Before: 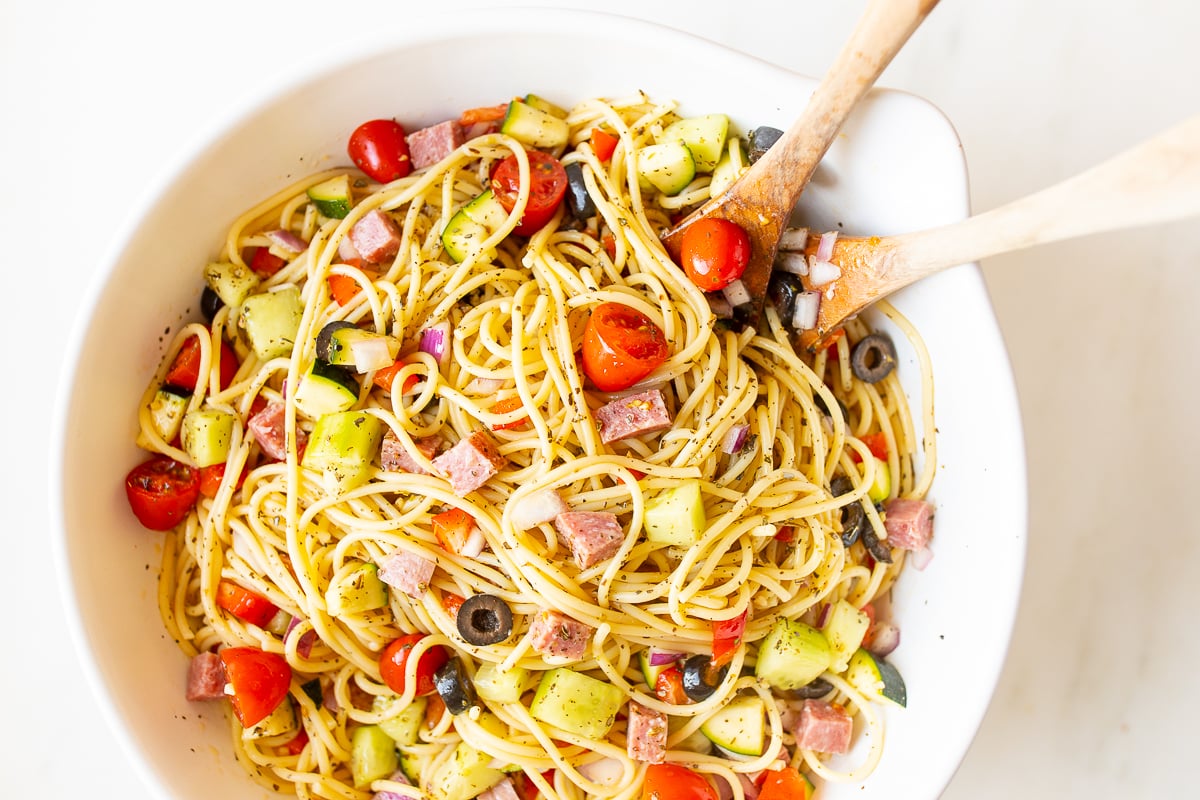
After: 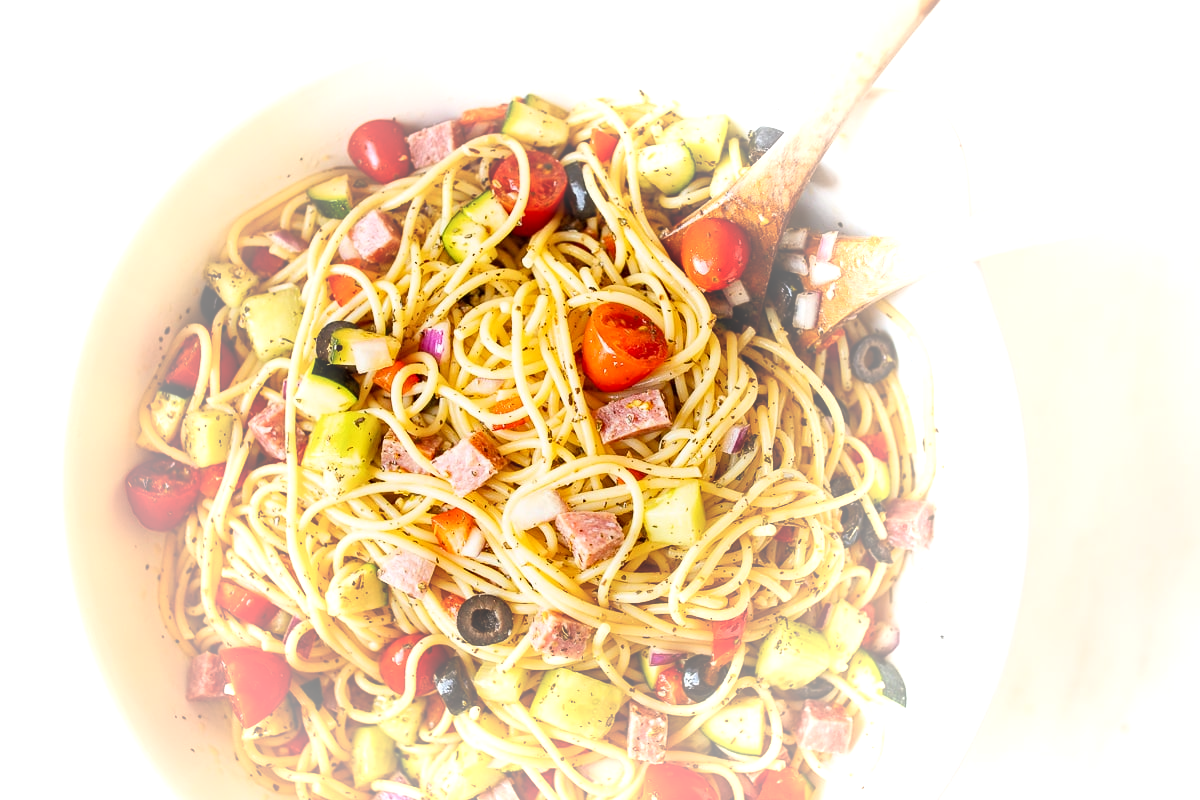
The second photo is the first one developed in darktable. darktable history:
haze removal: strength 0.293, distance 0.256, compatibility mode true, adaptive false
vignetting: fall-off start 30.88%, fall-off radius 35.25%, brightness 0.309, saturation -0.002, center (-0.116, -0.006)
shadows and highlights: shadows 0.919, highlights 38.73
